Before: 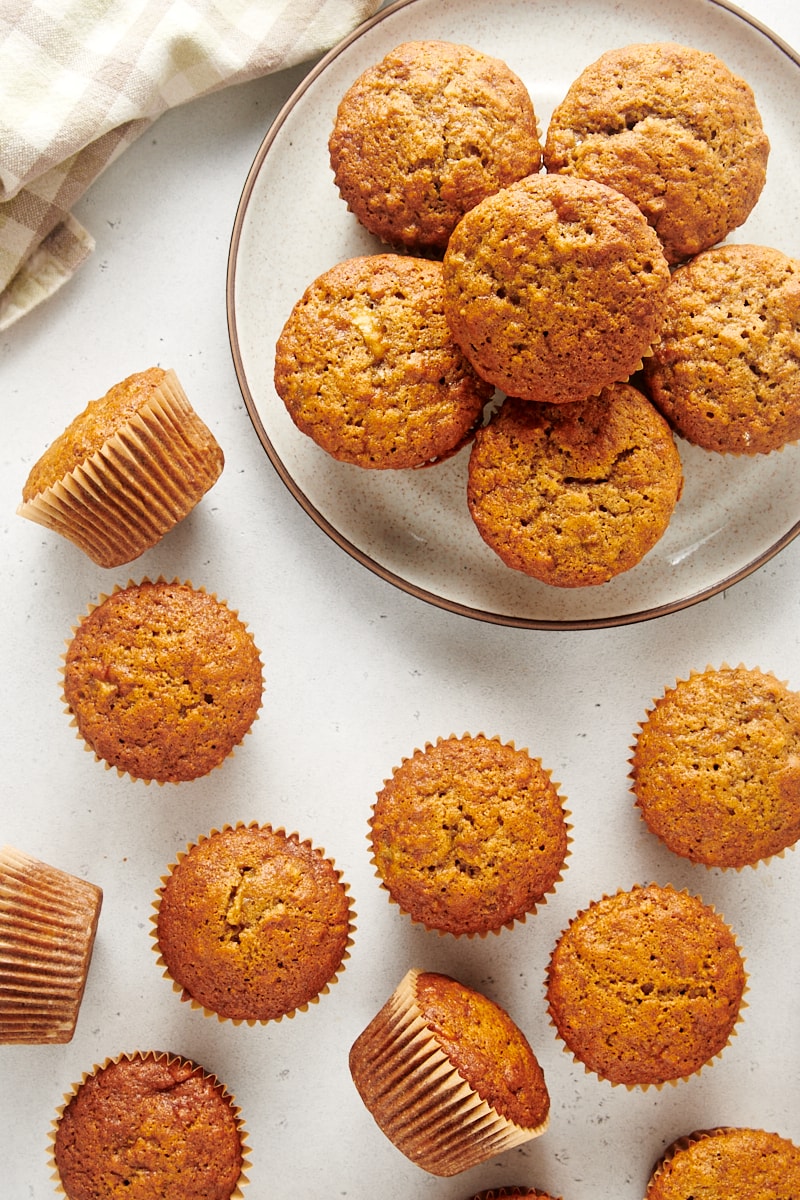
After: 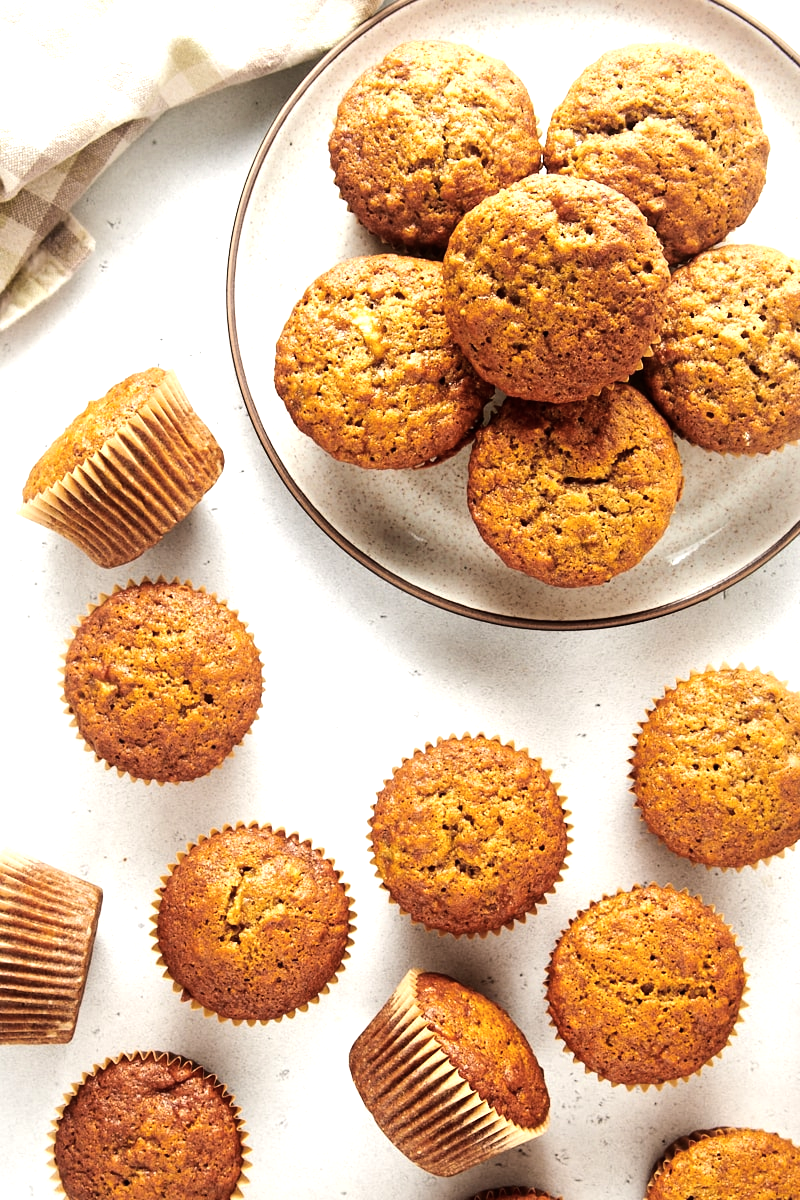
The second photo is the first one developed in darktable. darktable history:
color zones: curves: ch1 [(0.077, 0.436) (0.25, 0.5) (0.75, 0.5)]
tone equalizer: -8 EV -0.75 EV, -7 EV -0.7 EV, -6 EV -0.6 EV, -5 EV -0.4 EV, -3 EV 0.4 EV, -2 EV 0.6 EV, -1 EV 0.7 EV, +0 EV 0.75 EV, edges refinement/feathering 500, mask exposure compensation -1.57 EV, preserve details no
